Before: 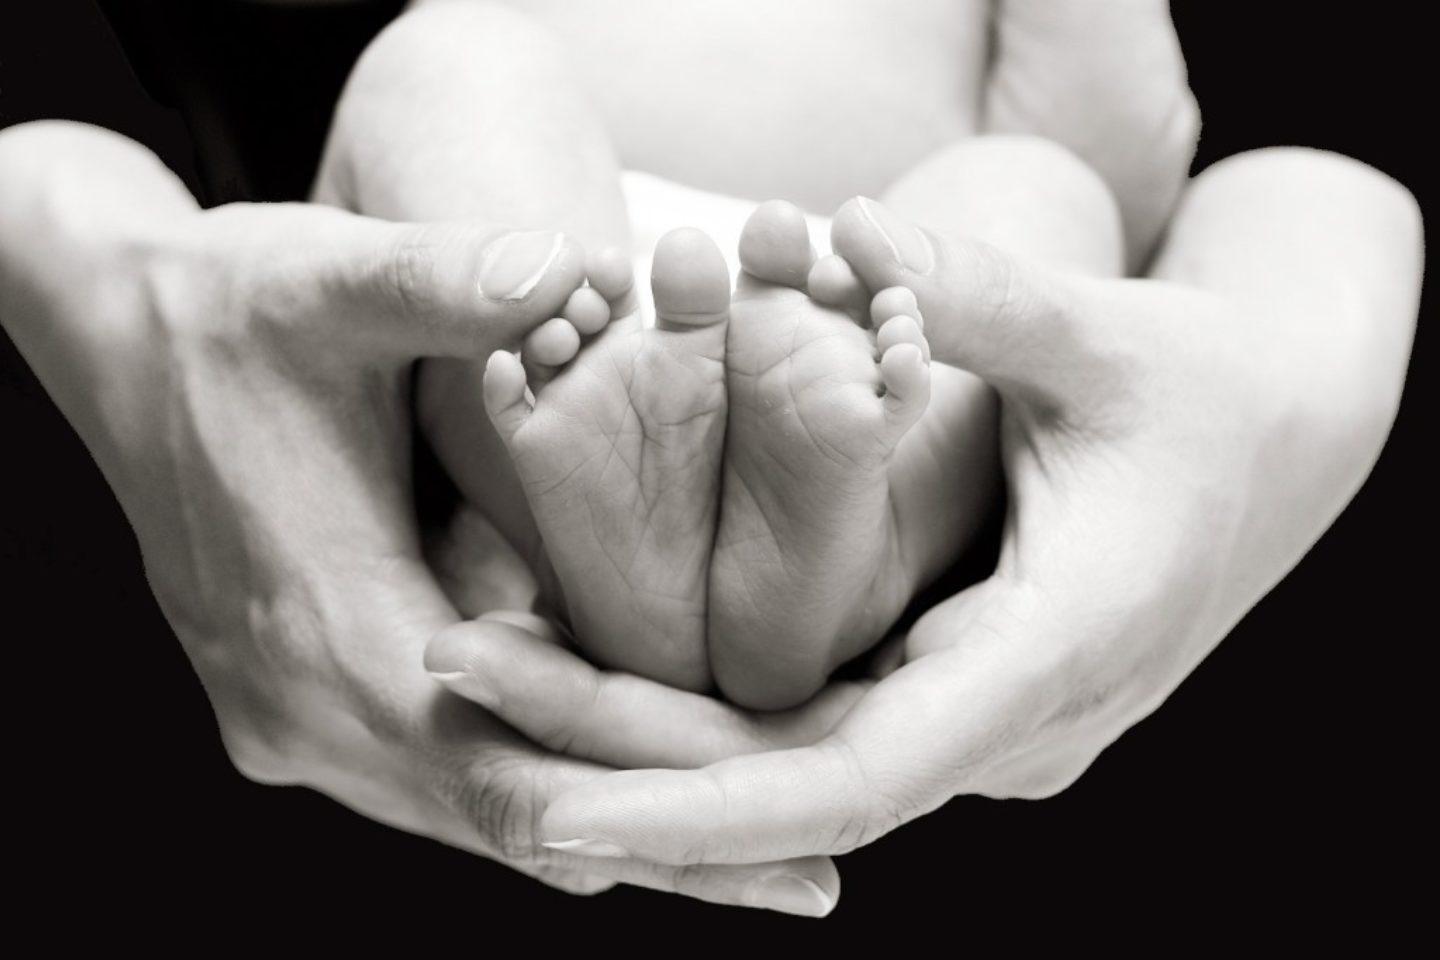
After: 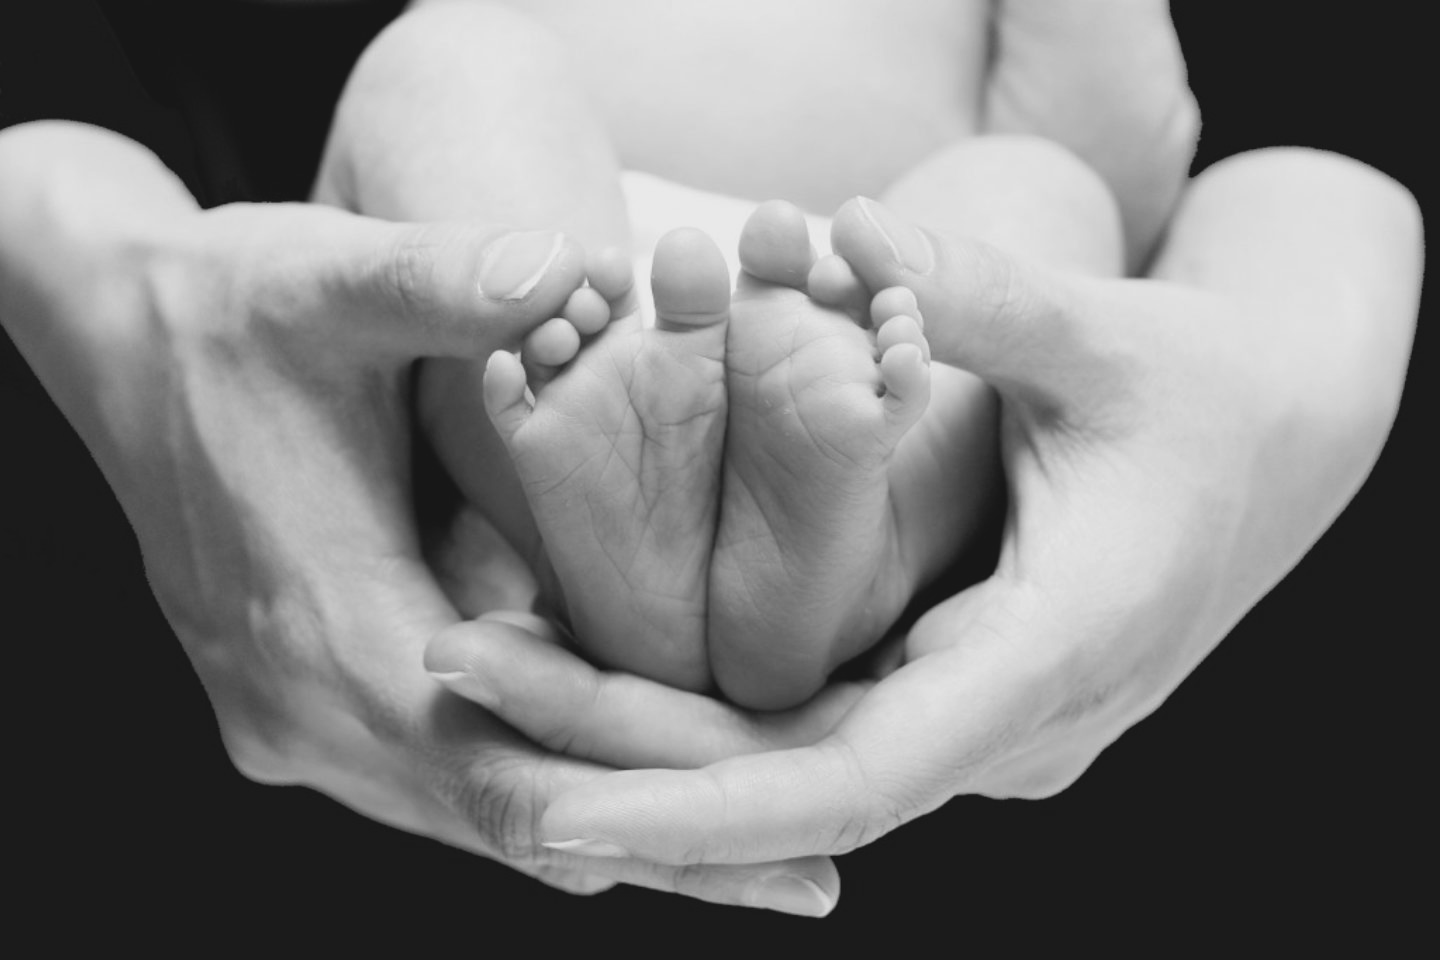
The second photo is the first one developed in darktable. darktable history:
lowpass: radius 0.1, contrast 0.85, saturation 1.1, unbound 0
rgb levels: preserve colors max RGB
monochrome: on, module defaults
